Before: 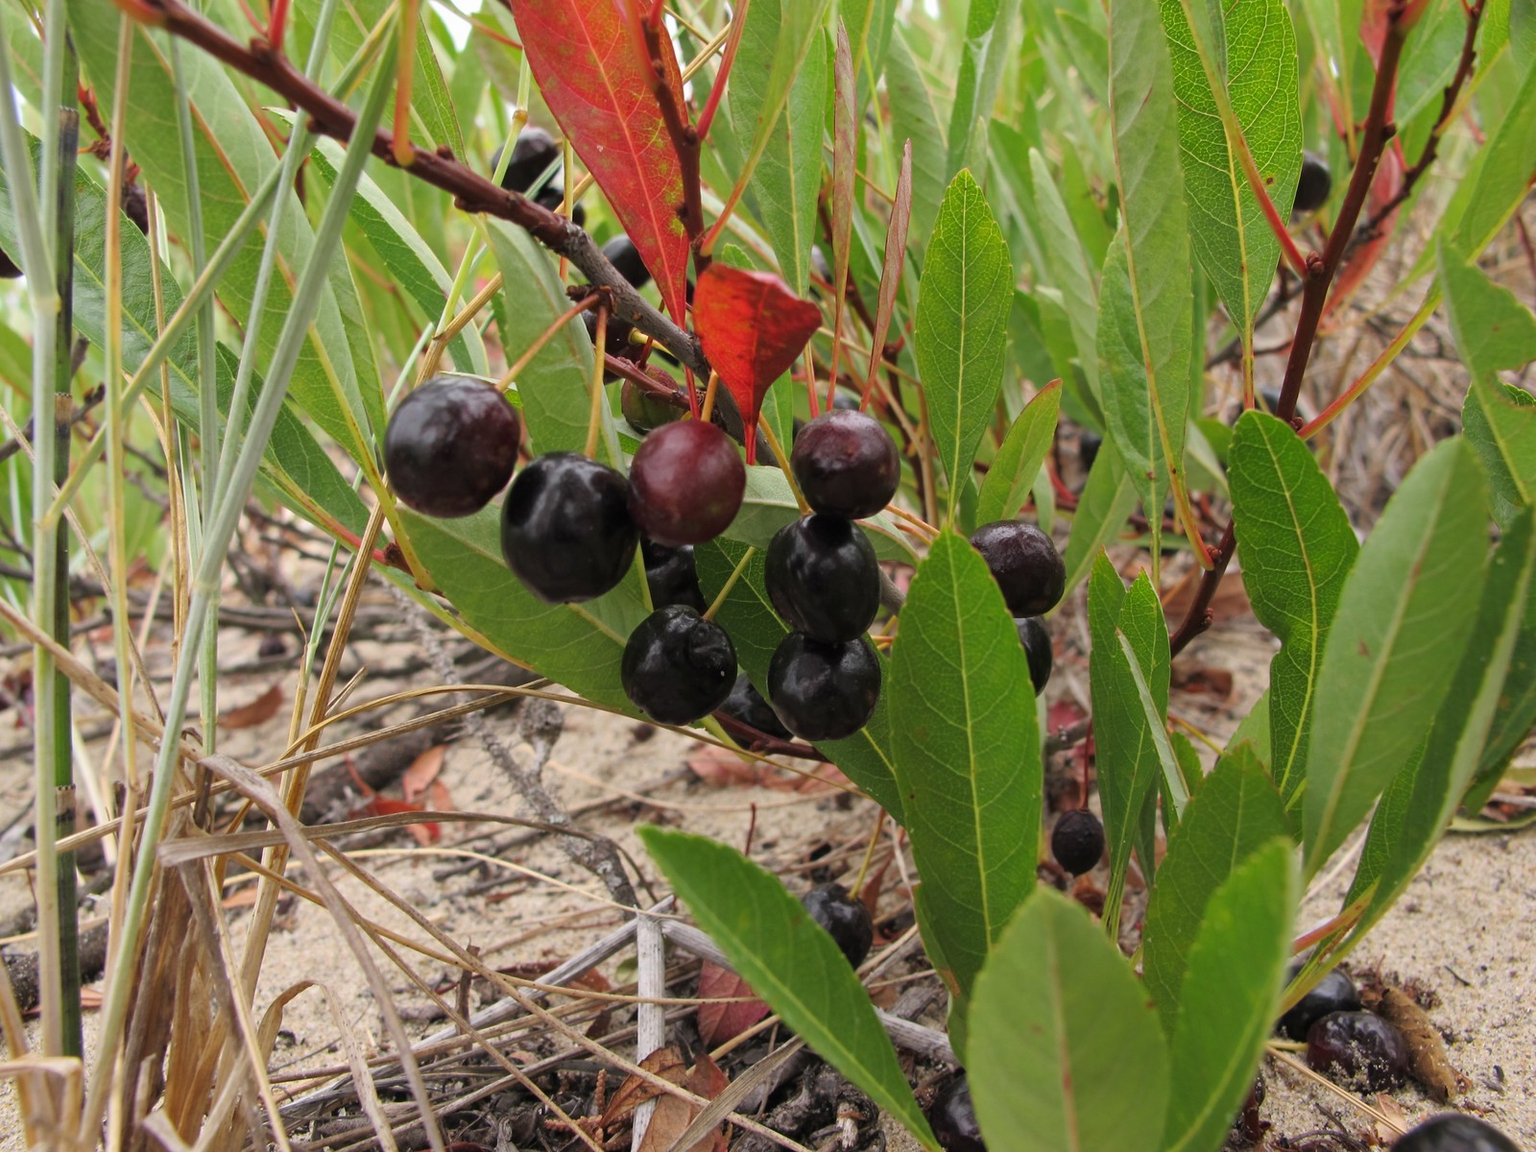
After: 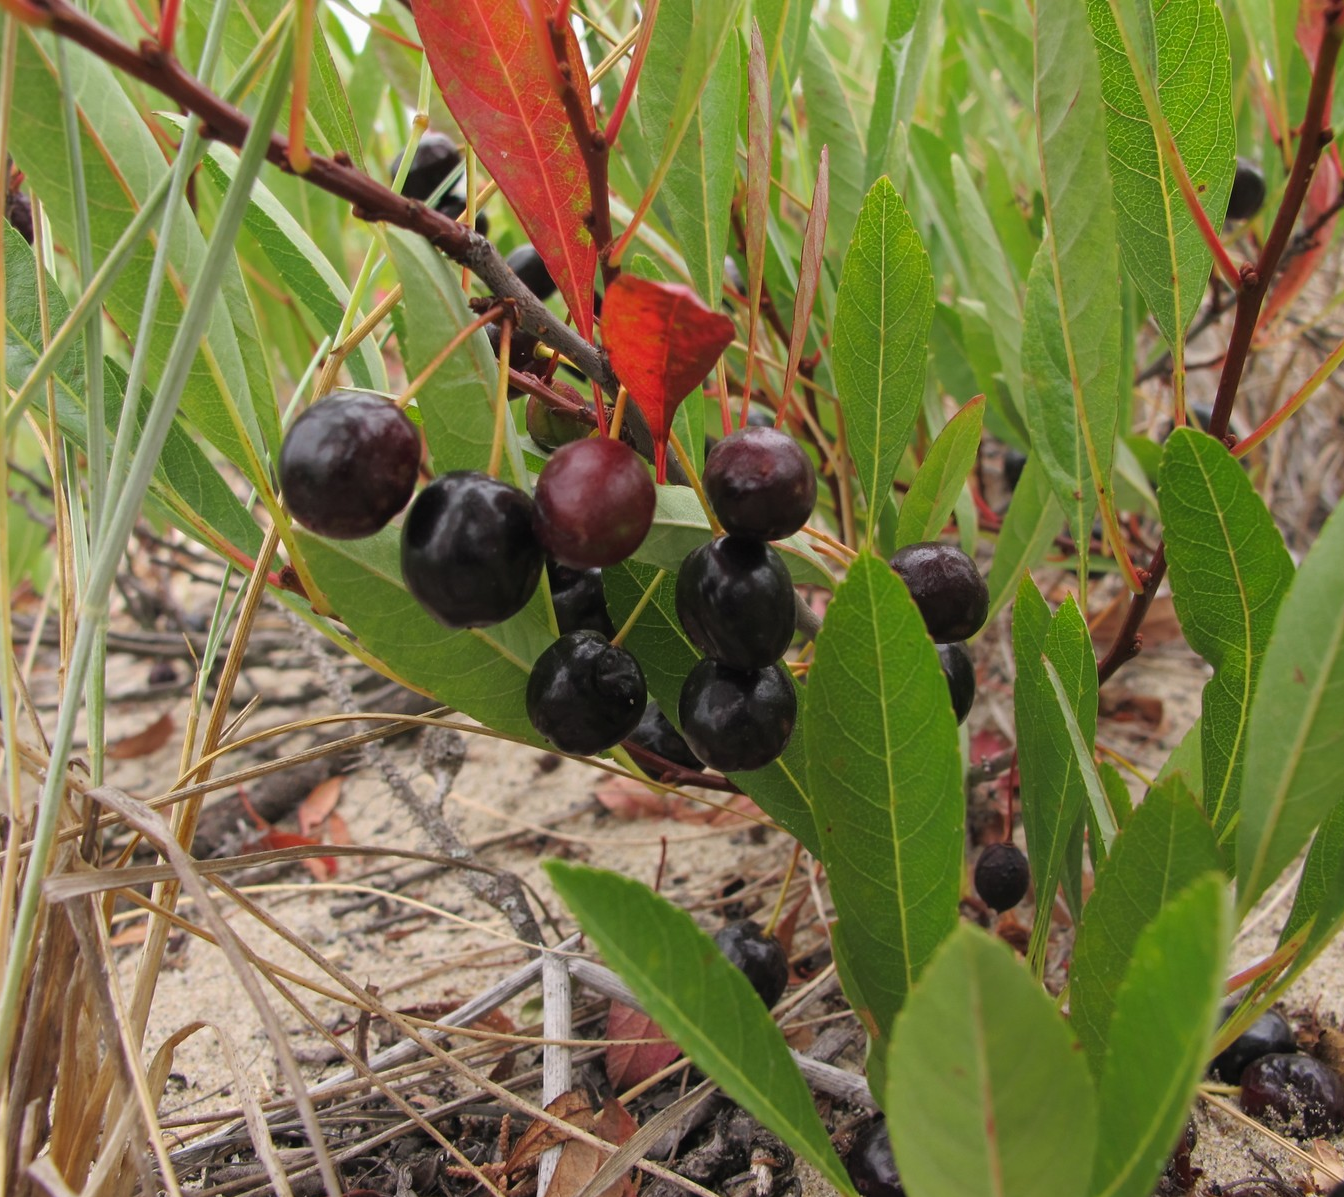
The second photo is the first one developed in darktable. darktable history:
crop: left 7.598%, right 7.873%
local contrast: mode bilateral grid, contrast 100, coarseness 100, detail 91%, midtone range 0.2
